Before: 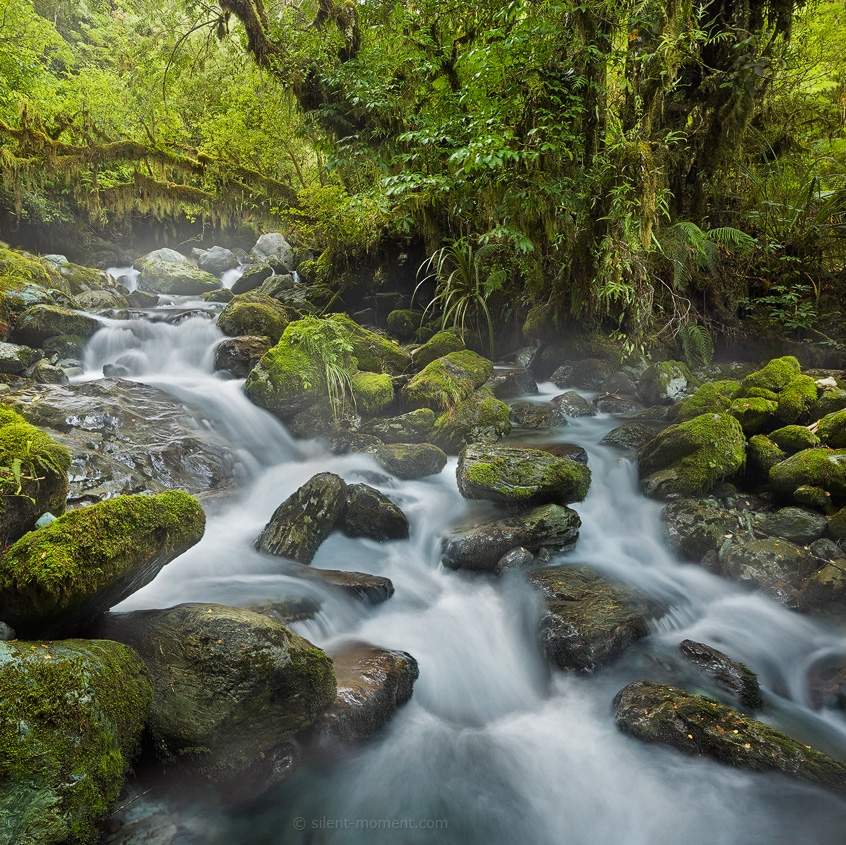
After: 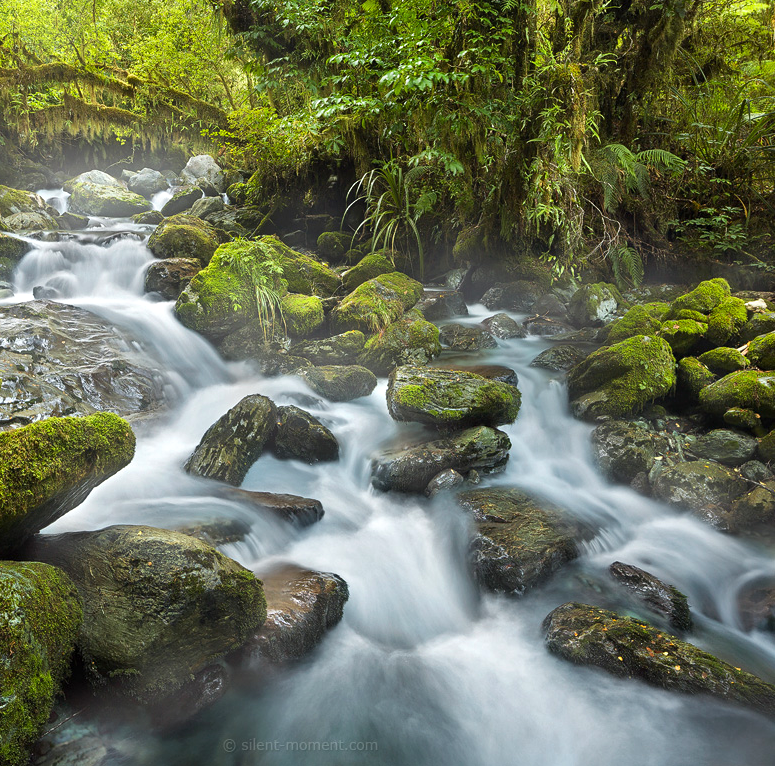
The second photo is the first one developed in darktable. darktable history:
exposure: exposure 0.402 EV, compensate exposure bias true, compensate highlight preservation false
crop and rotate: left 8.328%, top 9.289%
